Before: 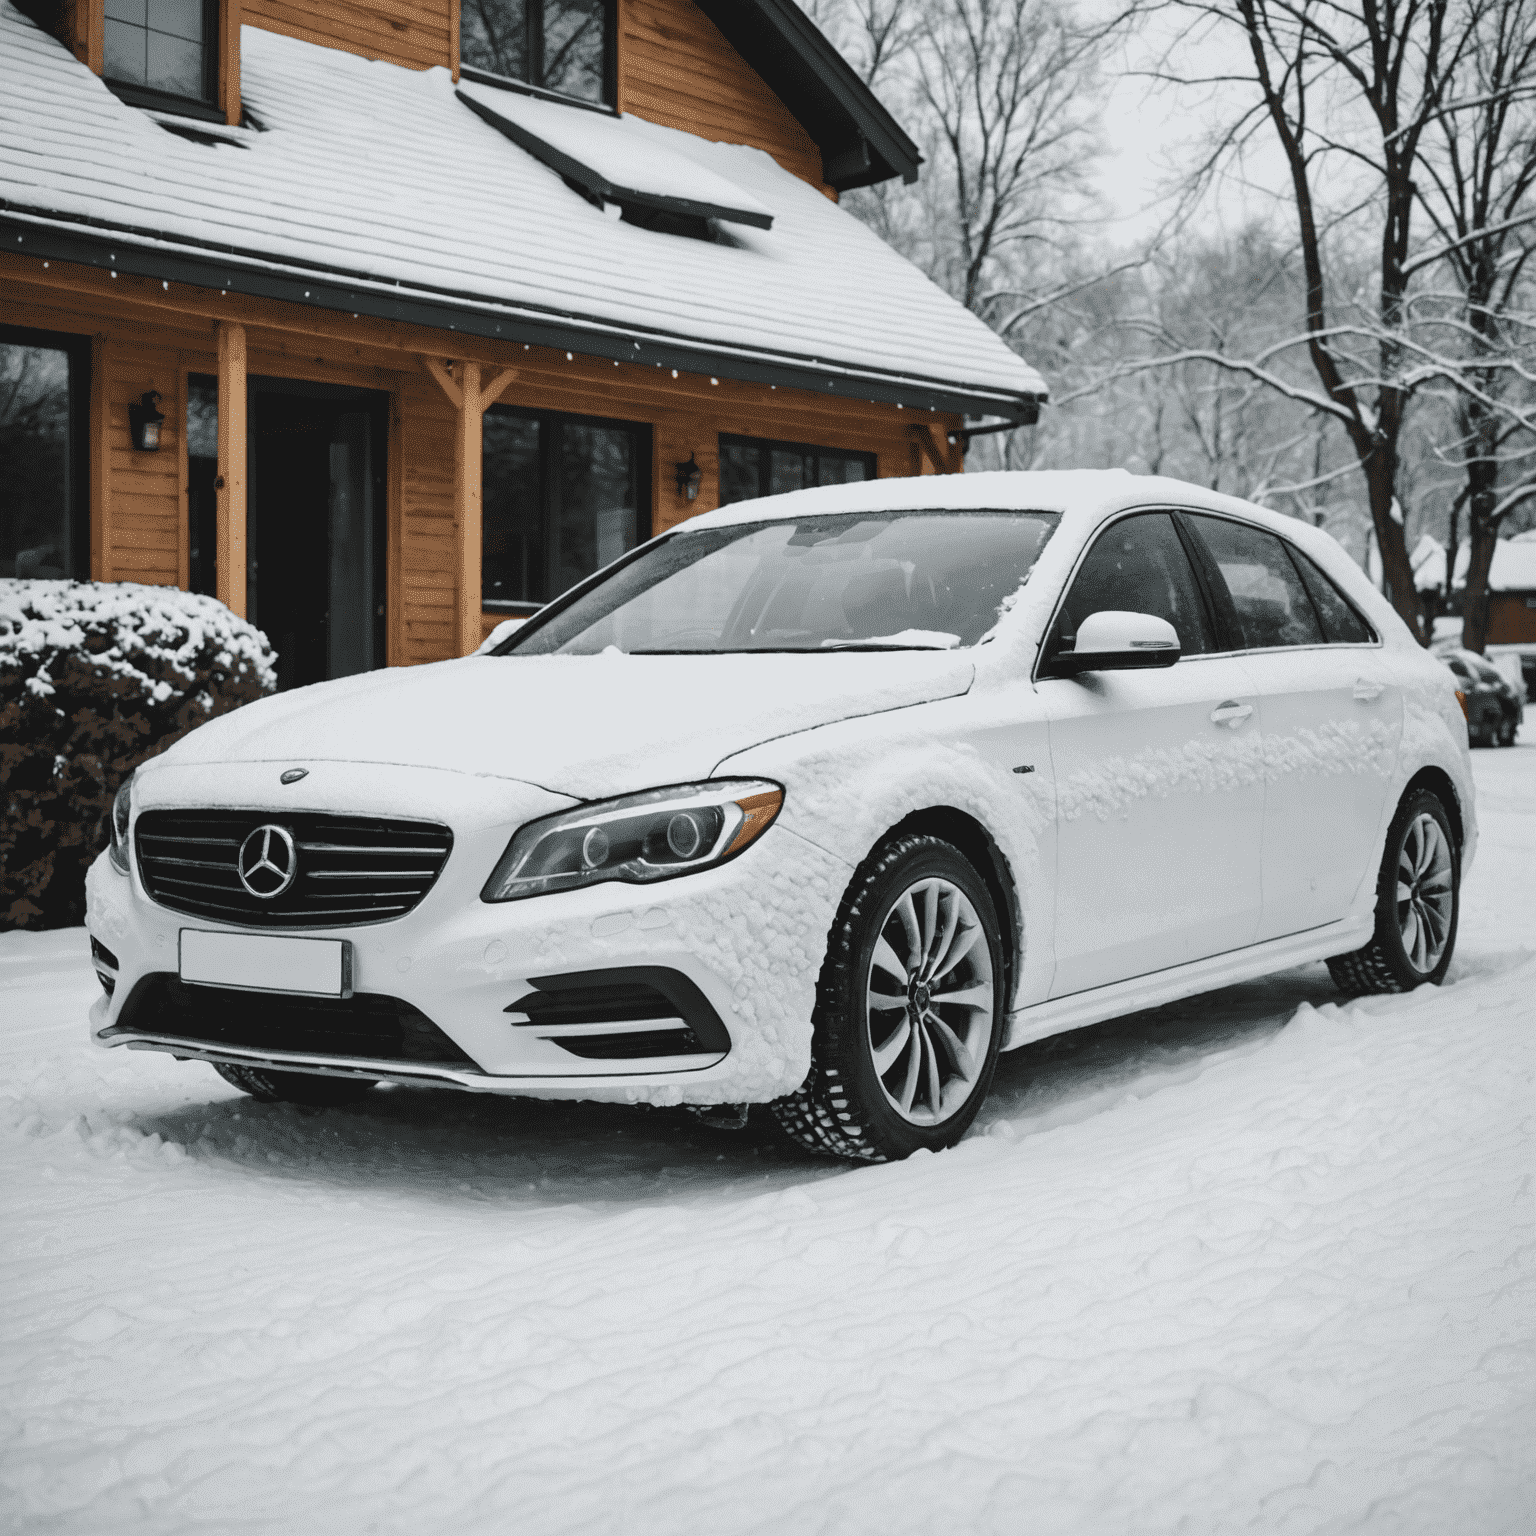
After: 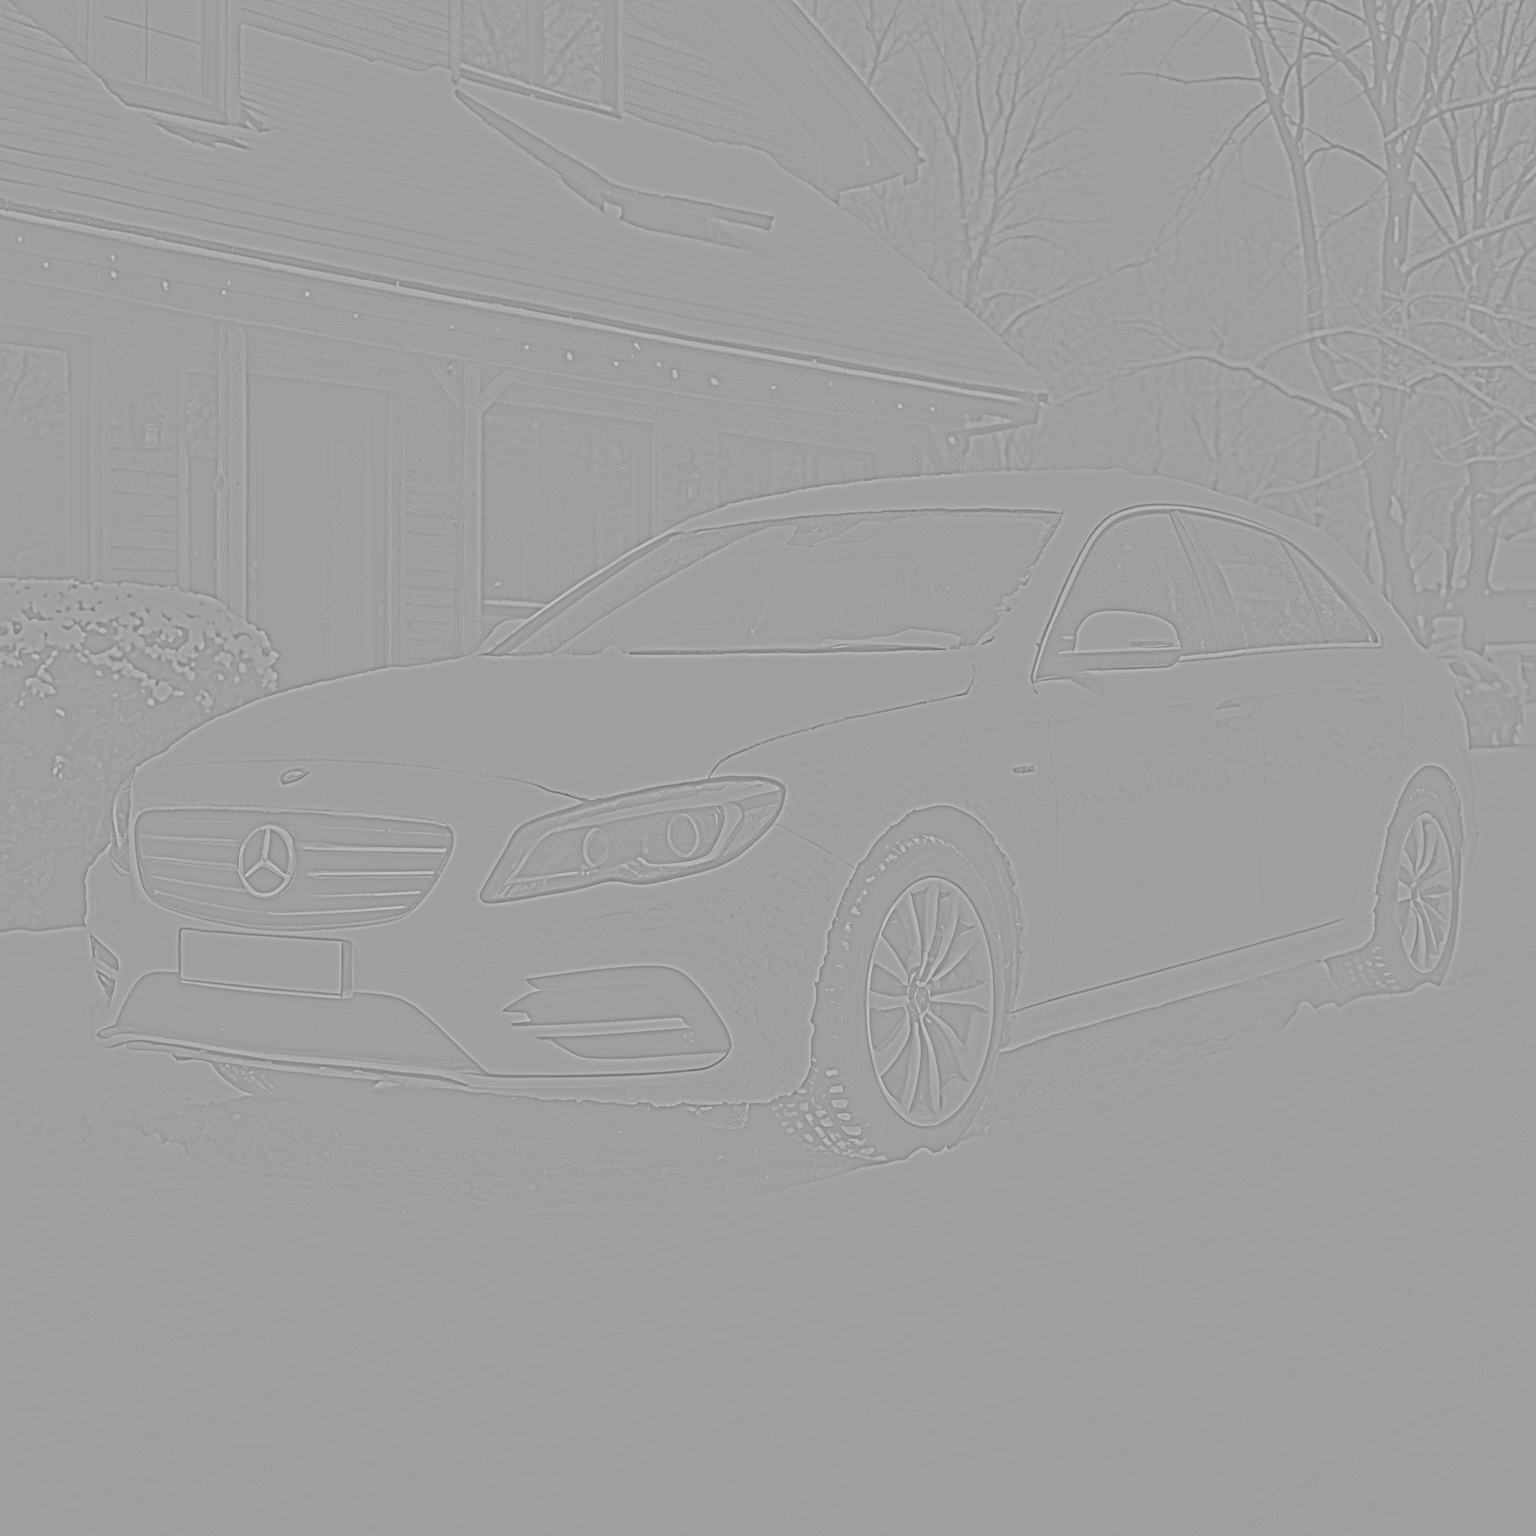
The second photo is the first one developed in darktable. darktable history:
base curve: curves: ch0 [(0, 0) (0.028, 0.03) (0.121, 0.232) (0.46, 0.748) (0.859, 0.968) (1, 1)]
color balance rgb: perceptual saturation grading › global saturation 20%, global vibrance 20%
highpass: sharpness 5.84%, contrast boost 8.44%
